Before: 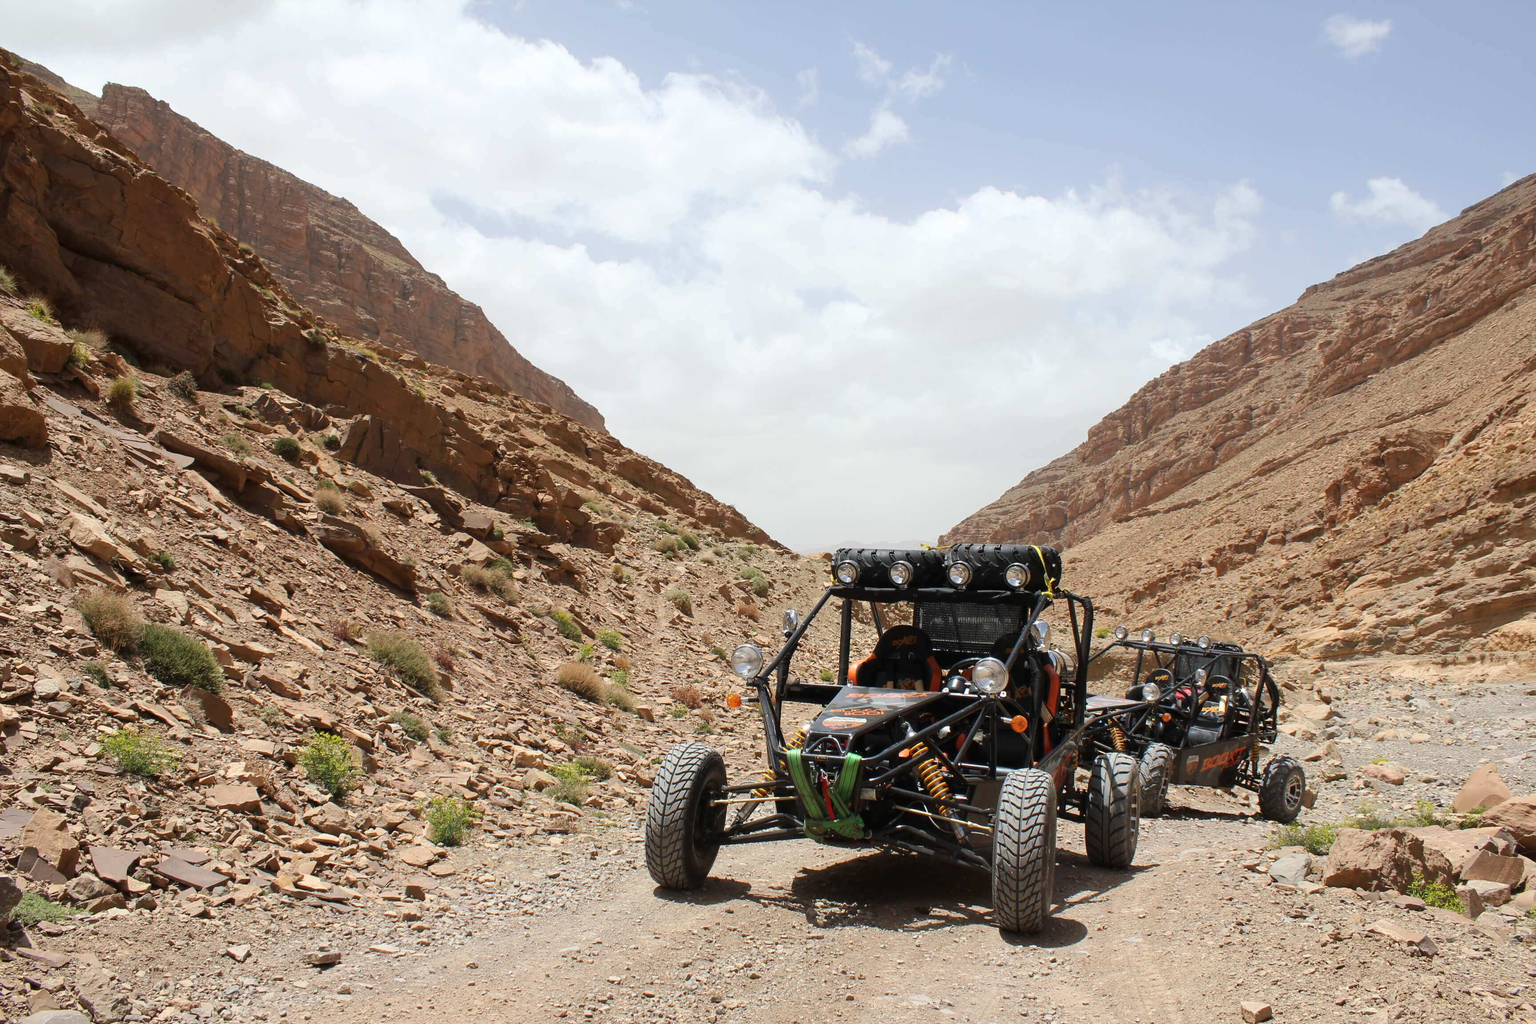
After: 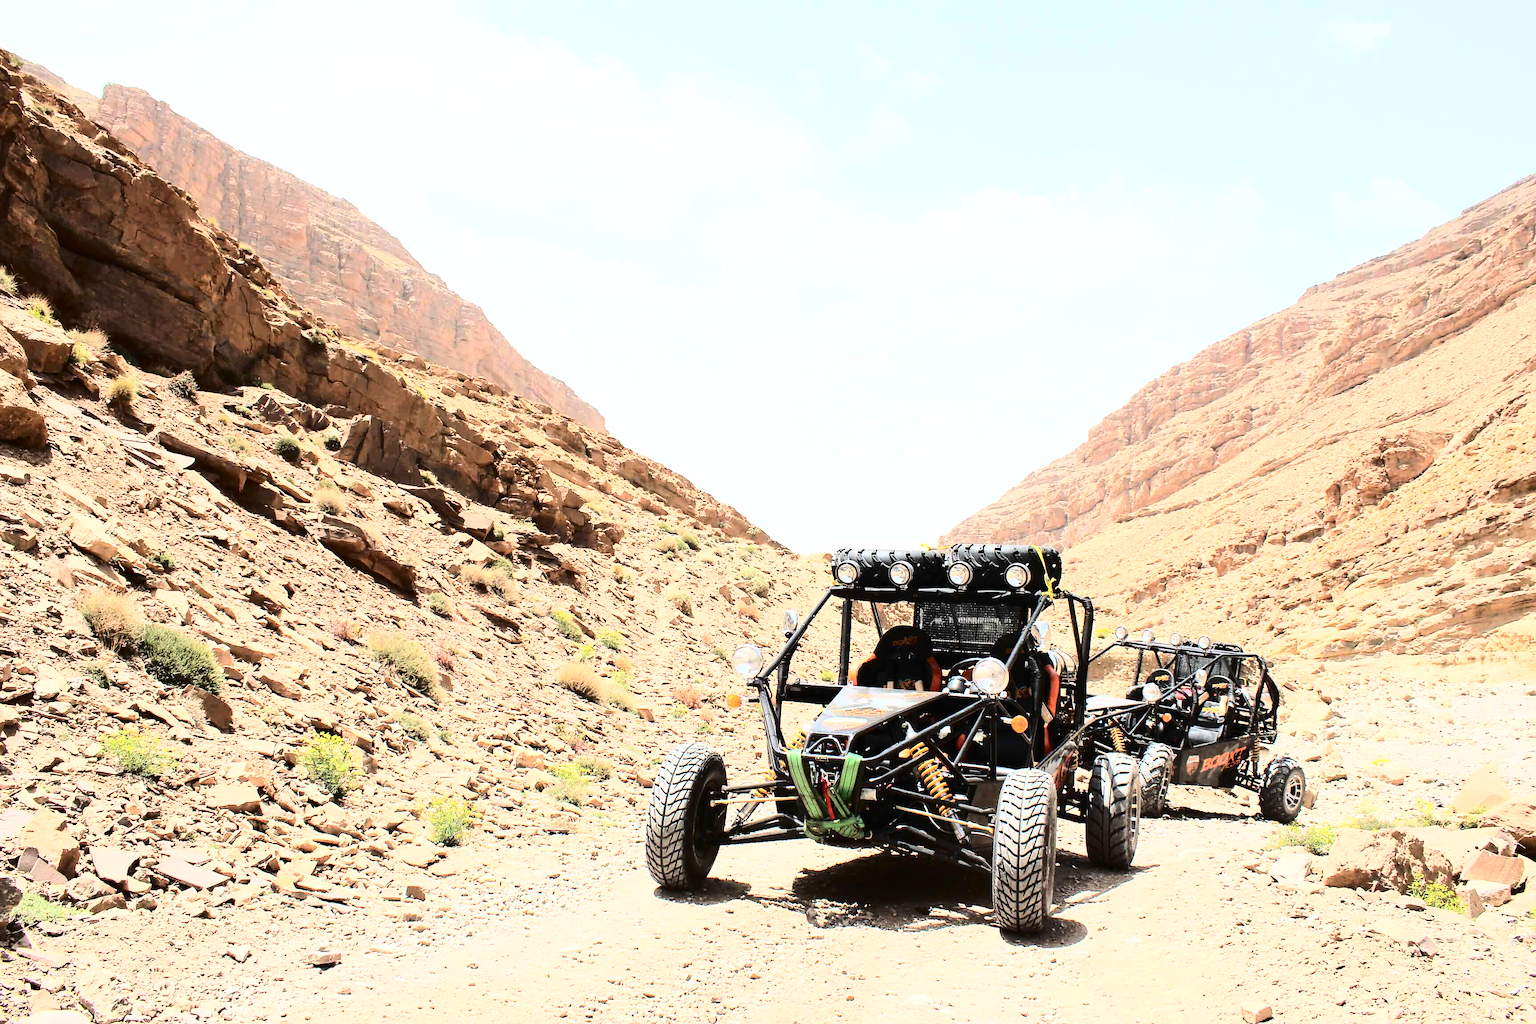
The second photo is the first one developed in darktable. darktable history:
sharpen: radius 1.817, amount 0.405, threshold 1.48
tone curve: curves: ch0 [(0, 0) (0.003, 0.005) (0.011, 0.011) (0.025, 0.02) (0.044, 0.03) (0.069, 0.041) (0.1, 0.062) (0.136, 0.089) (0.177, 0.135) (0.224, 0.189) (0.277, 0.259) (0.335, 0.373) (0.399, 0.499) (0.468, 0.622) (0.543, 0.724) (0.623, 0.807) (0.709, 0.868) (0.801, 0.916) (0.898, 0.964) (1, 1)], color space Lab, independent channels, preserve colors none
exposure: black level correction 0.001, exposure 0.498 EV, compensate highlight preservation false
base curve: curves: ch0 [(0, 0) (0.028, 0.03) (0.121, 0.232) (0.46, 0.748) (0.859, 0.968) (1, 1)]
